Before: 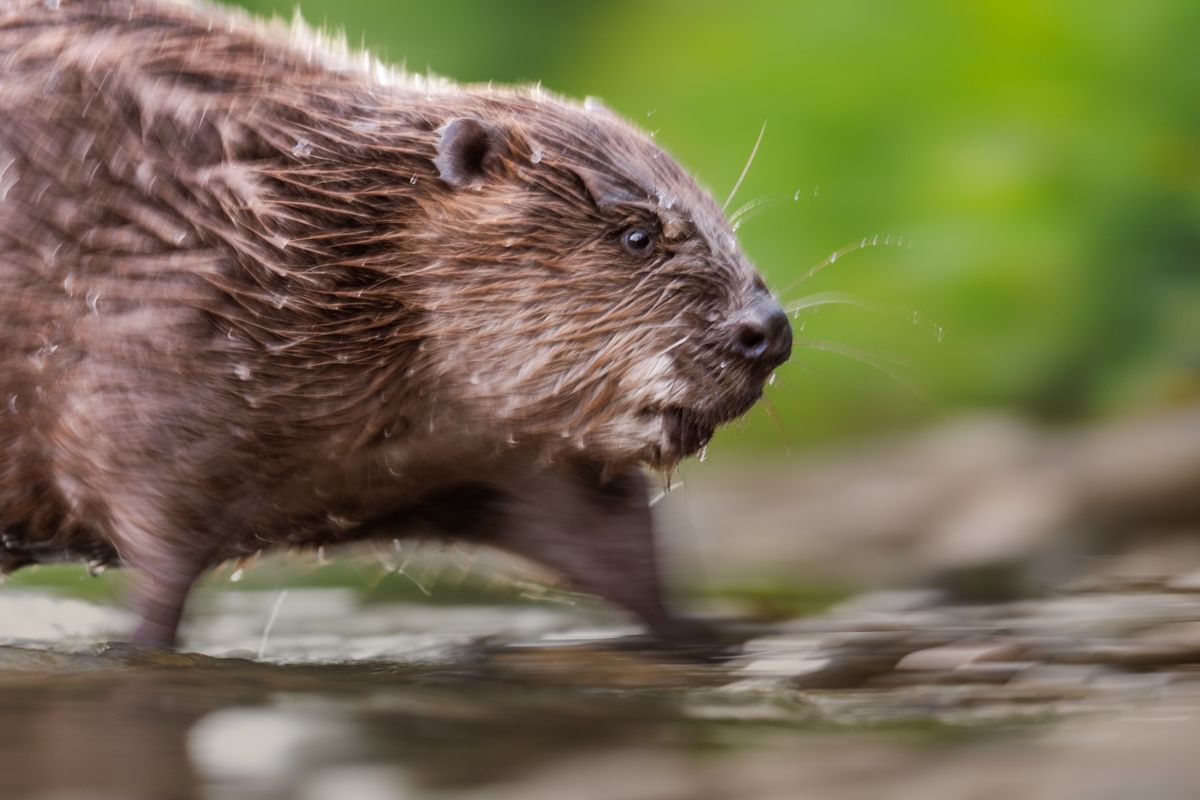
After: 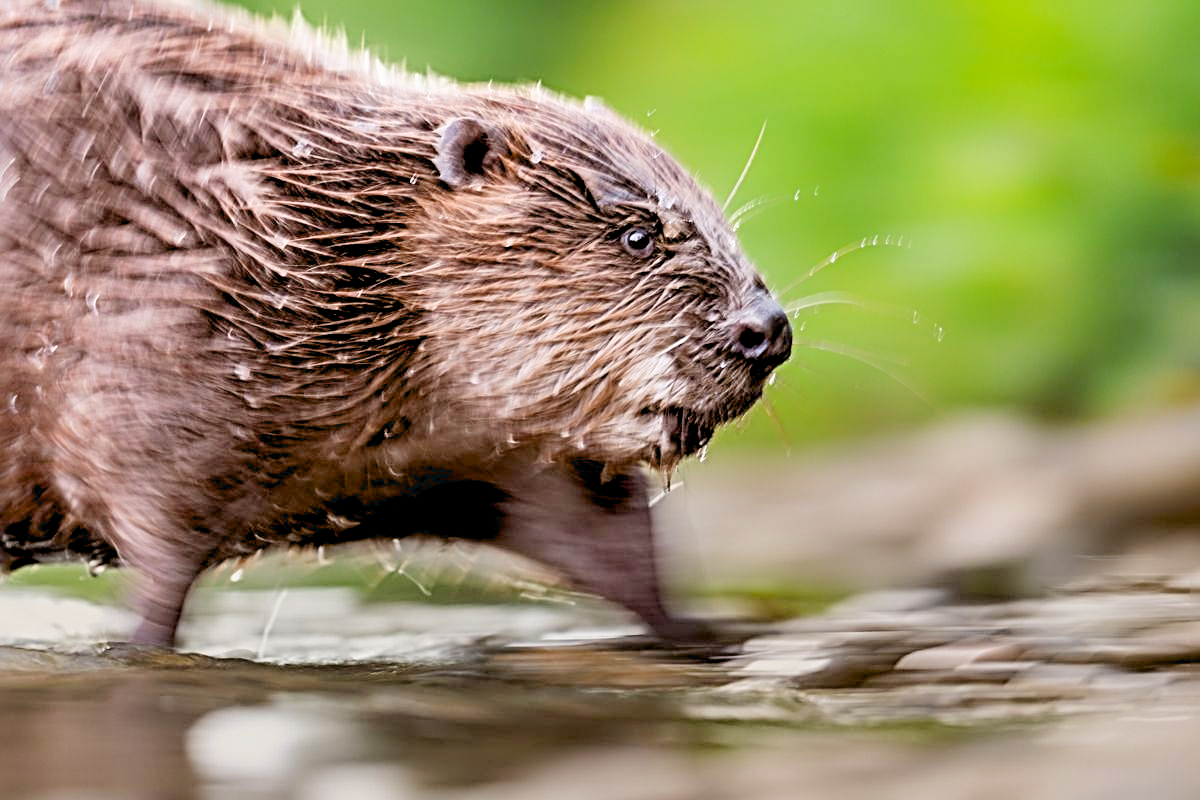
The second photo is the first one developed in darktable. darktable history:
filmic rgb: hardness 4.17, contrast 0.921
sharpen: radius 3.69, amount 0.928
exposure: black level correction 0.011, exposure 1.088 EV, compensate exposure bias true, compensate highlight preservation false
